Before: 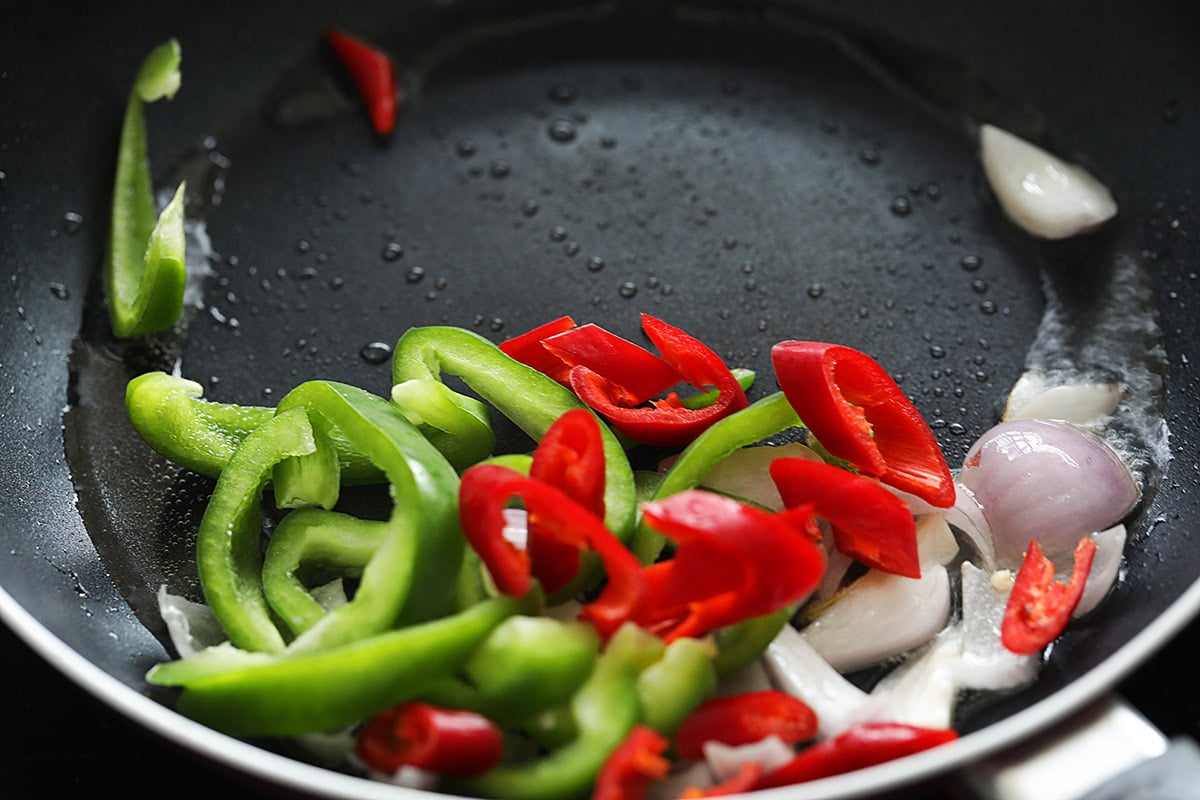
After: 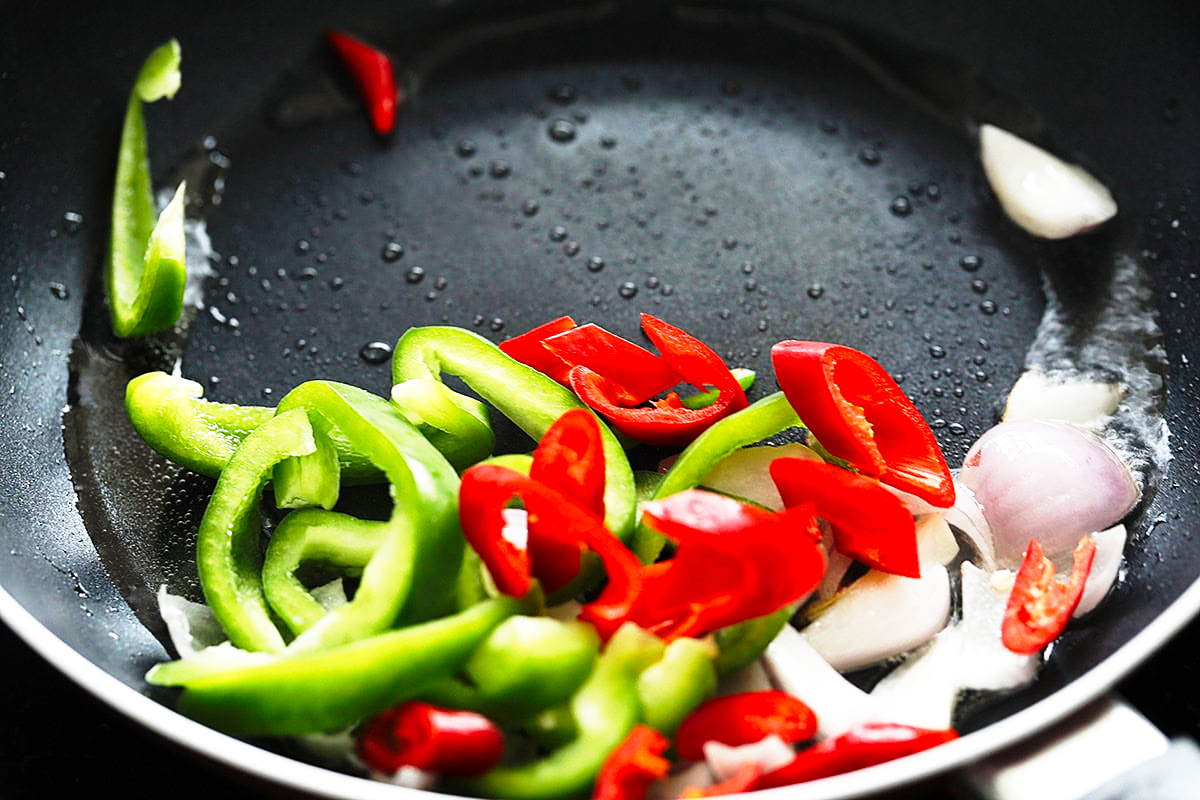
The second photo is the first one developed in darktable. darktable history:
exposure: black level correction 0.001, compensate highlight preservation false
base curve: curves: ch0 [(0, 0) (0.026, 0.03) (0.109, 0.232) (0.351, 0.748) (0.669, 0.968) (1, 1)], preserve colors none
